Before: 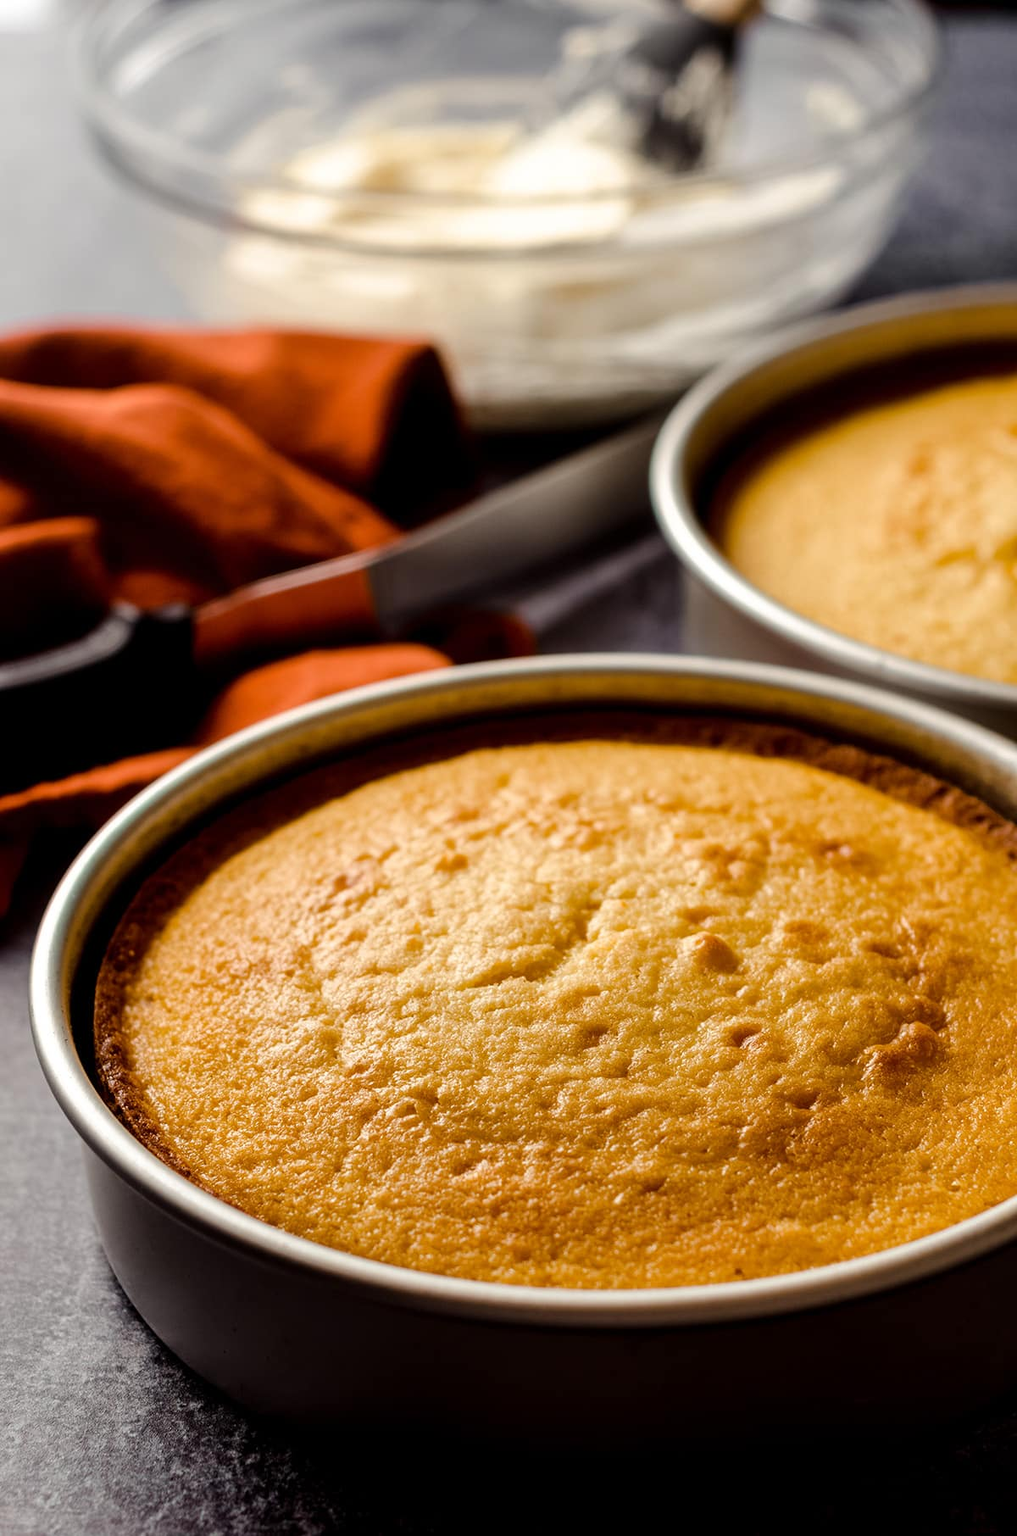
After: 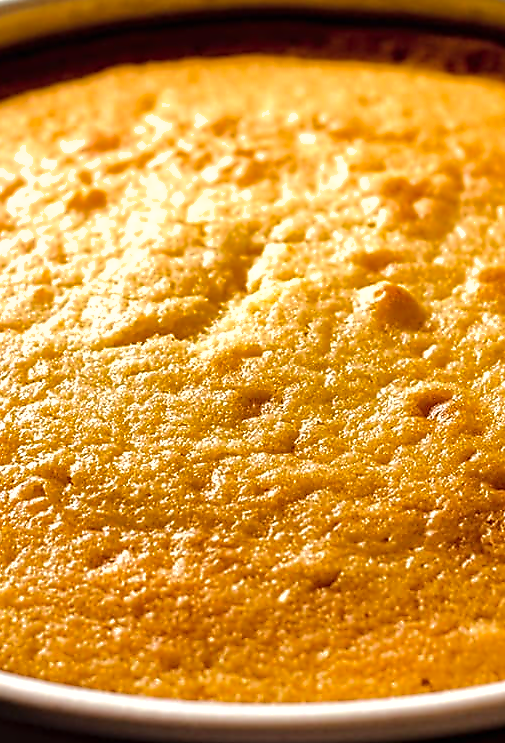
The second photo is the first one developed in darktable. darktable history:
shadows and highlights: shadows 30
tone equalizer: on, module defaults
crop: left 37.221%, top 45.169%, right 20.63%, bottom 13.777%
white balance: red 1.004, blue 1.024
levels: levels [0, 0.43, 0.859]
contrast equalizer: y [[0.5, 0.5, 0.5, 0.515, 0.749, 0.84], [0.5 ×6], [0.5 ×6], [0, 0, 0, 0.001, 0.067, 0.262], [0 ×6]]
